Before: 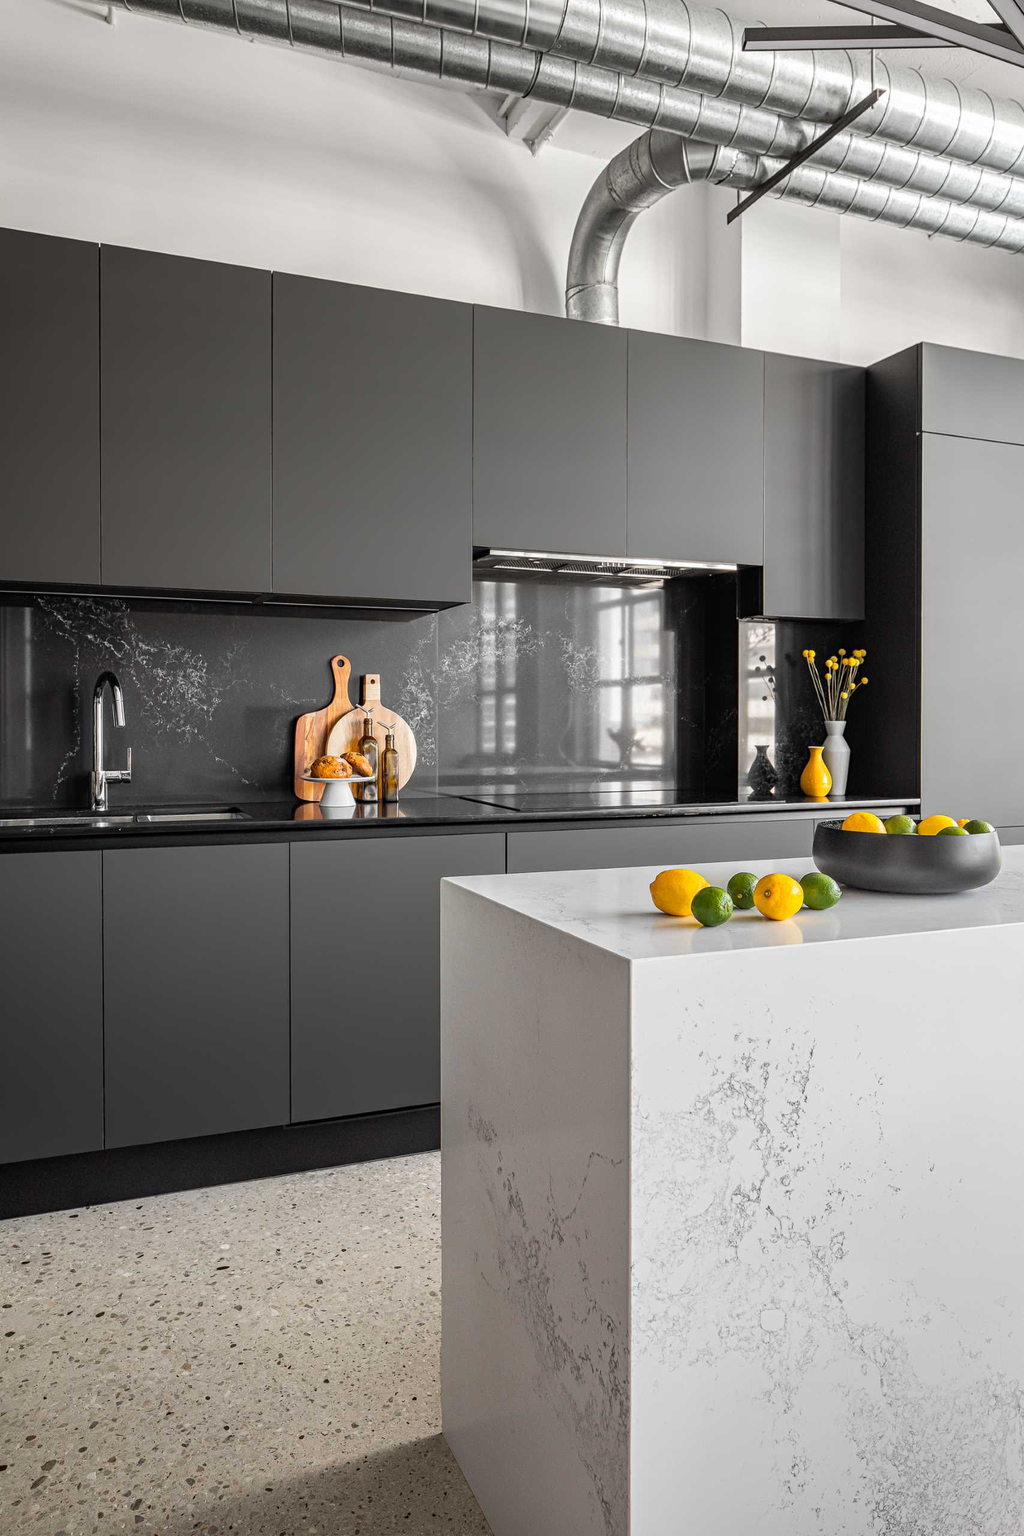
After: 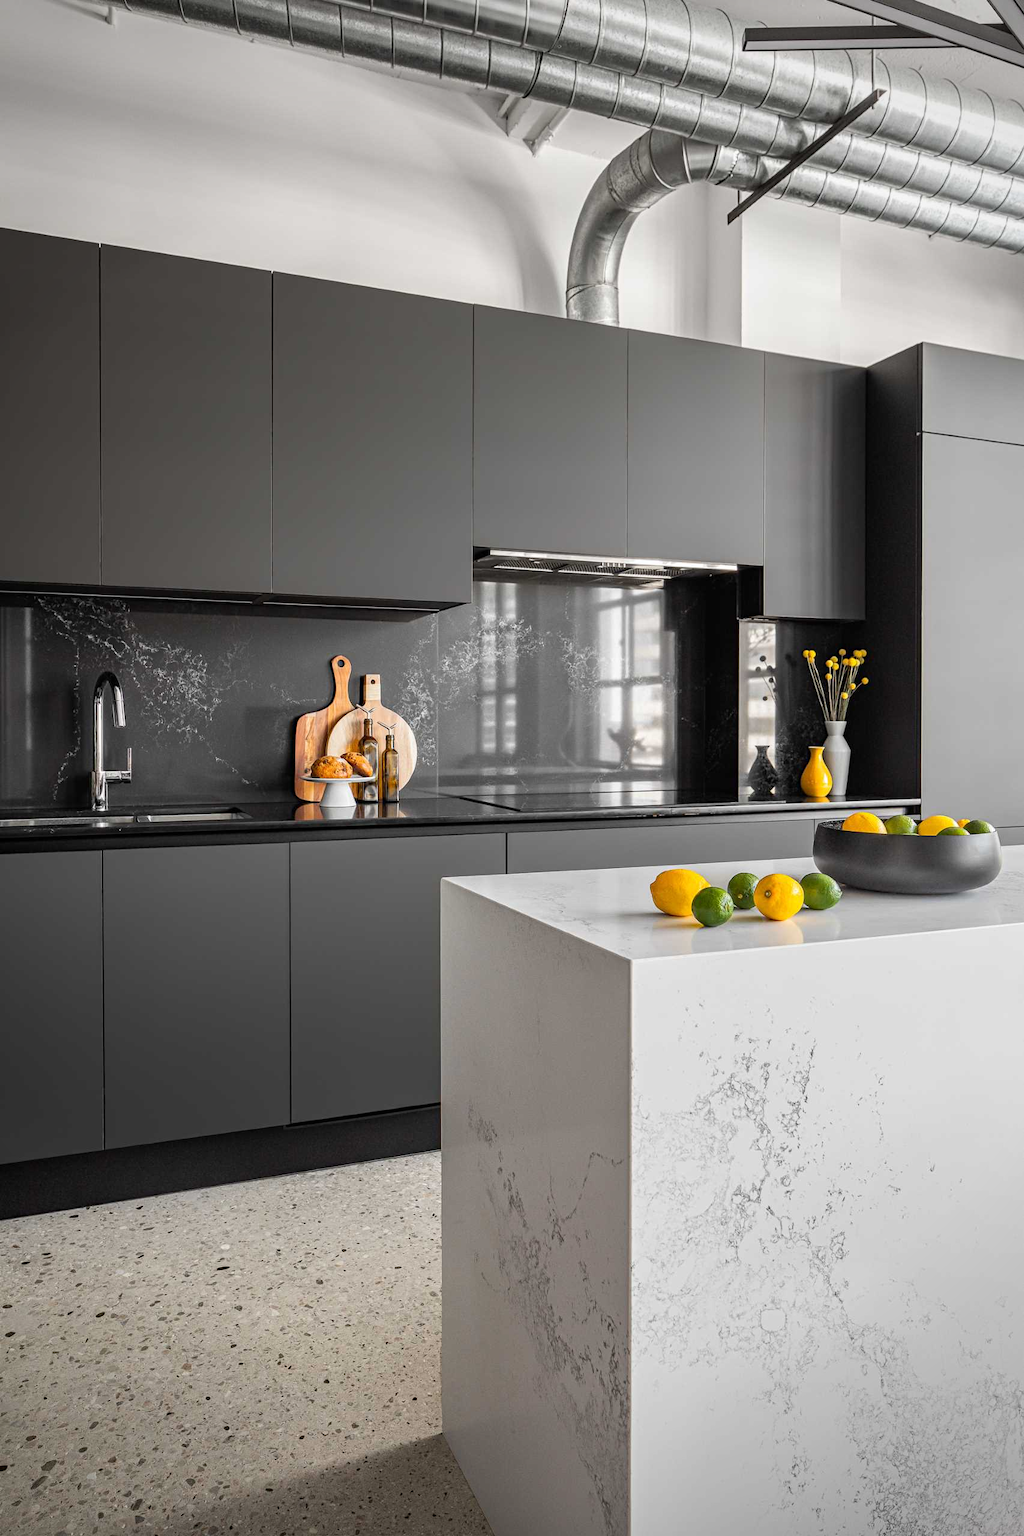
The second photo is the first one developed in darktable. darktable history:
vignetting: brightness -0.413, saturation -0.289, unbound false
